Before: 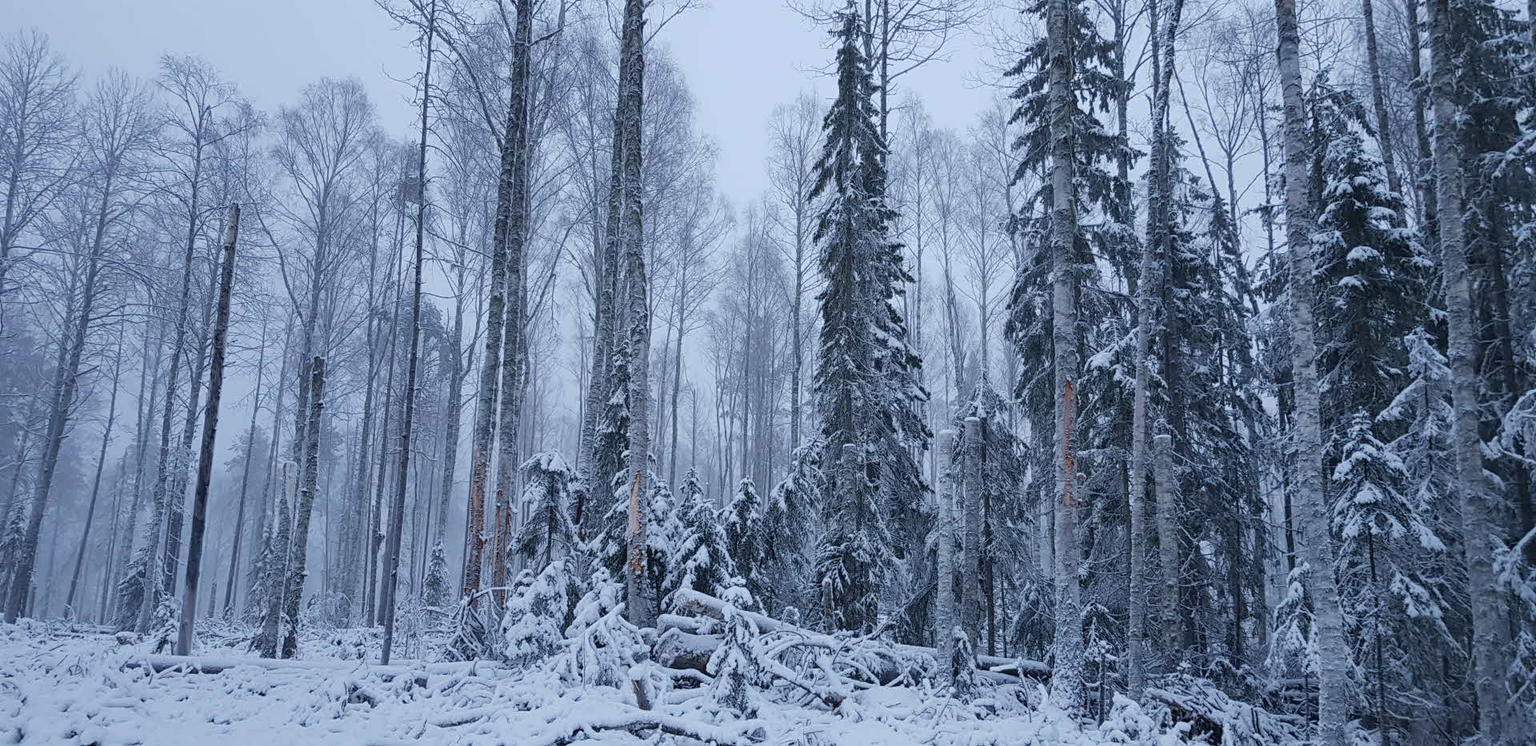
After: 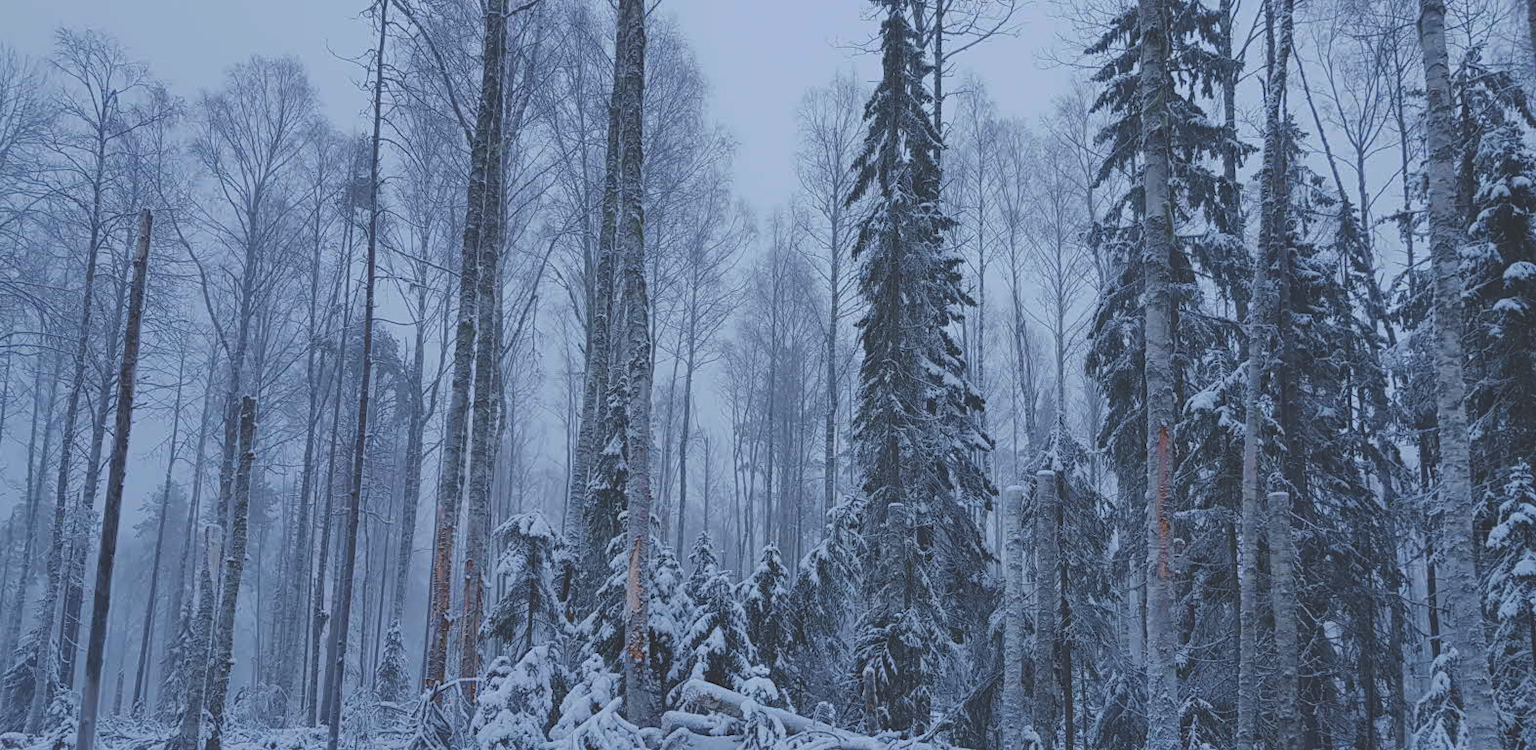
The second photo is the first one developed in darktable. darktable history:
exposure: black level correction -0.036, exposure -0.498 EV, compensate highlight preservation false
color correction: highlights b* -0.029, saturation 1.33
crop and rotate: left 7.539%, top 4.396%, right 10.534%, bottom 13.123%
